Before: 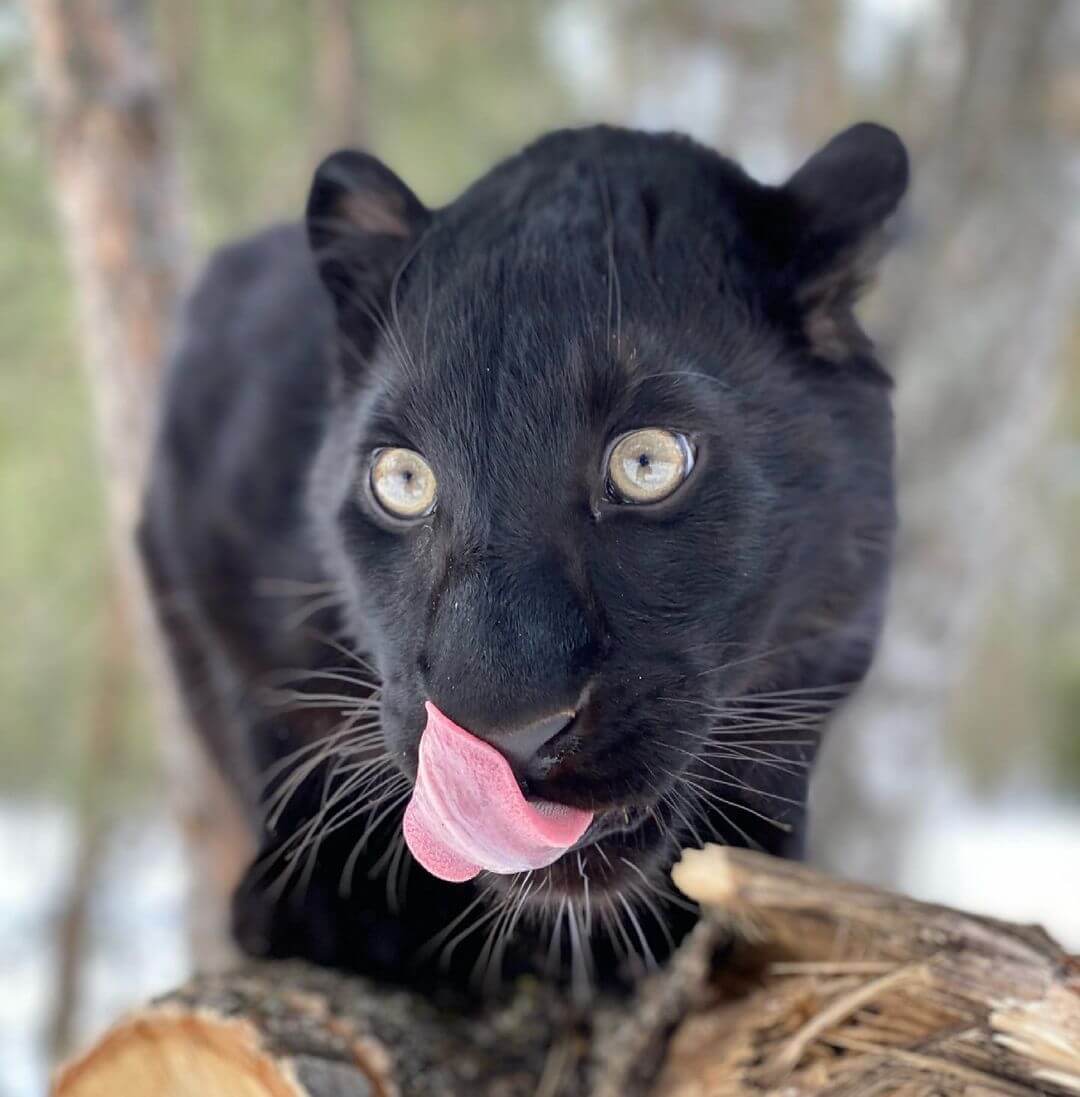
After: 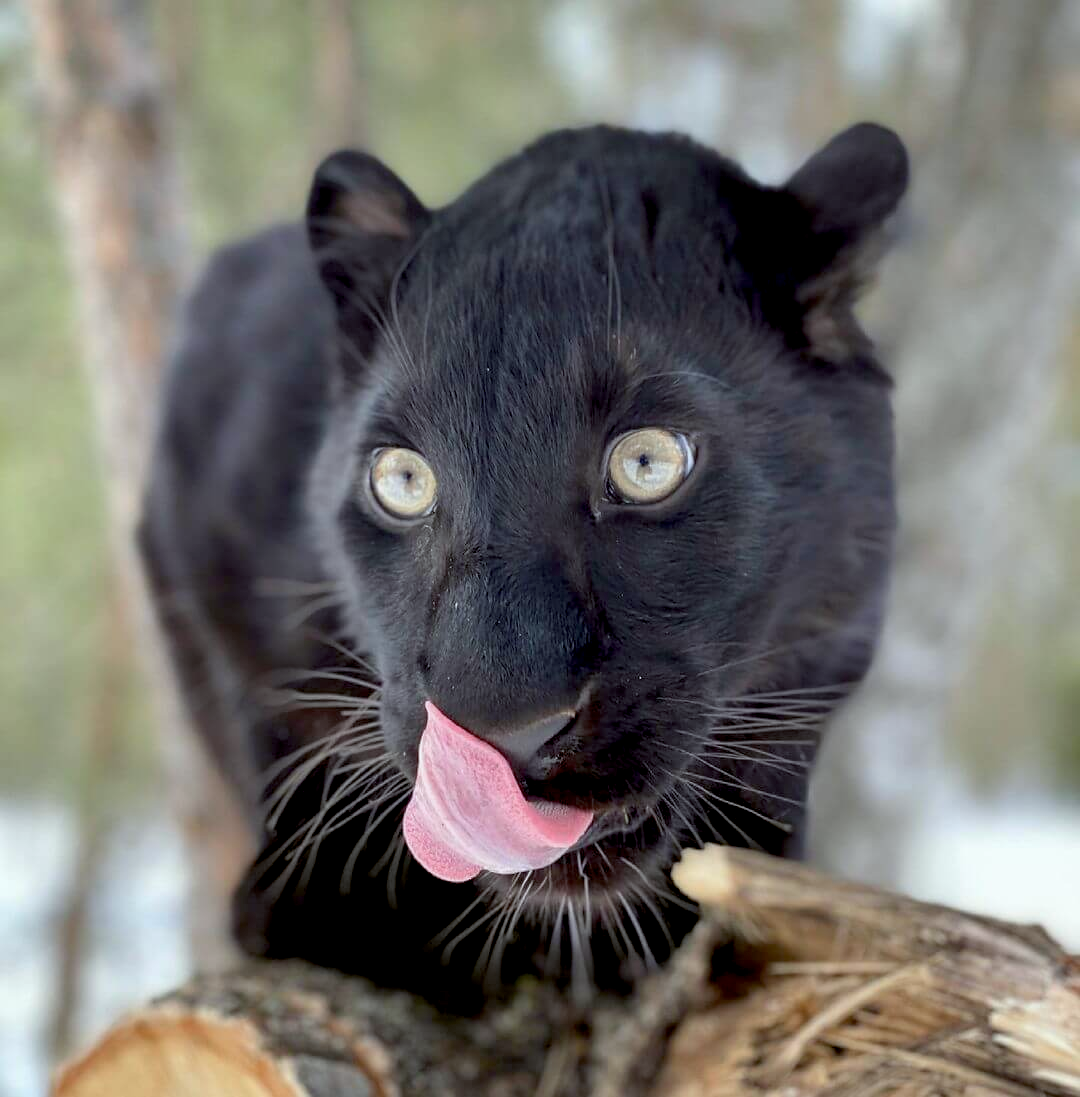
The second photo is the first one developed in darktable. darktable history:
color balance: lift [1.004, 1.002, 1.002, 0.998], gamma [1, 1.007, 1.002, 0.993], gain [1, 0.977, 1.013, 1.023], contrast -3.64%
exposure: black level correction 0.01, exposure 0.014 EV, compensate highlight preservation false
